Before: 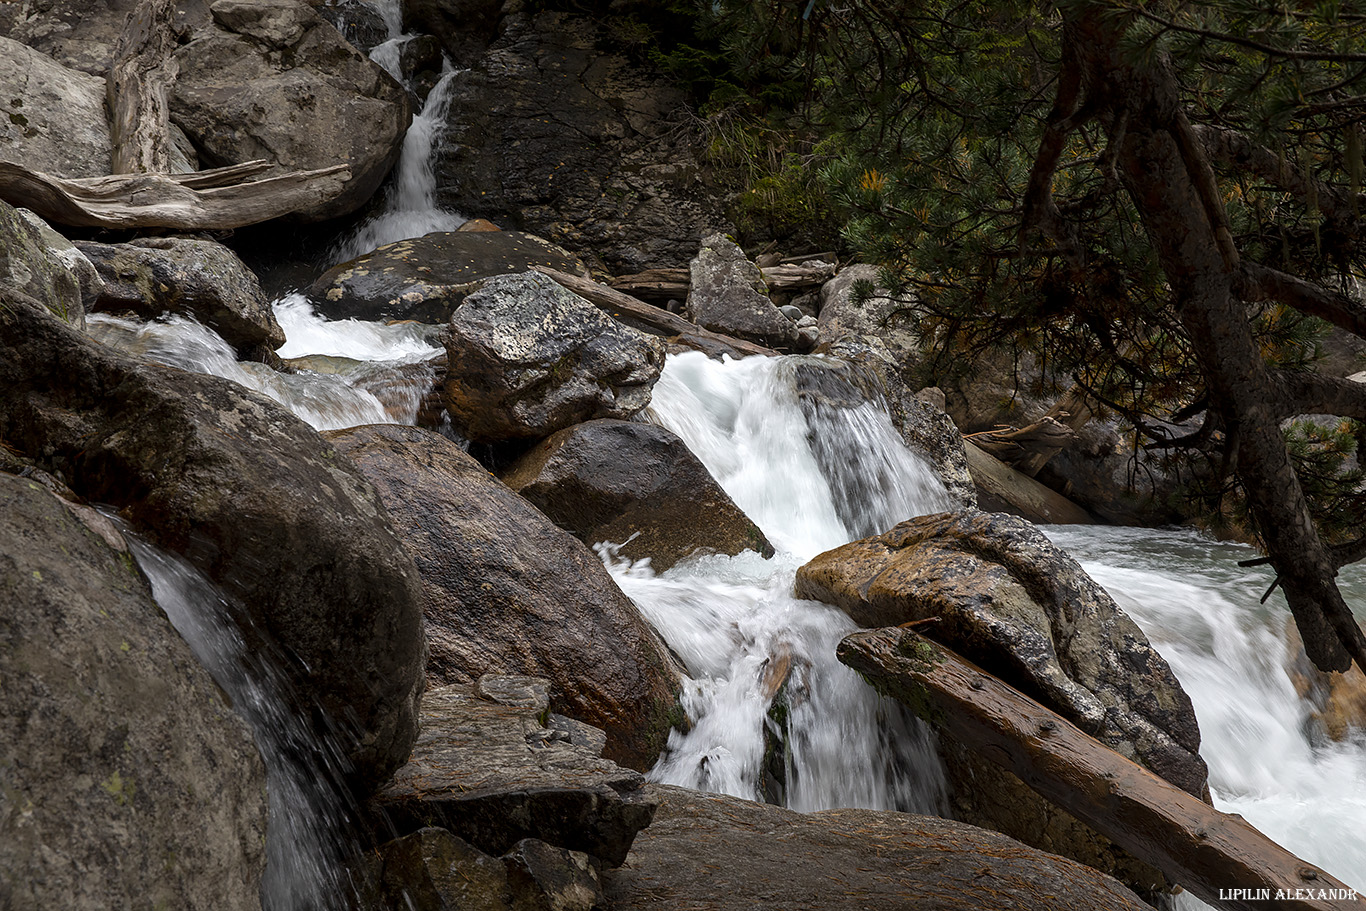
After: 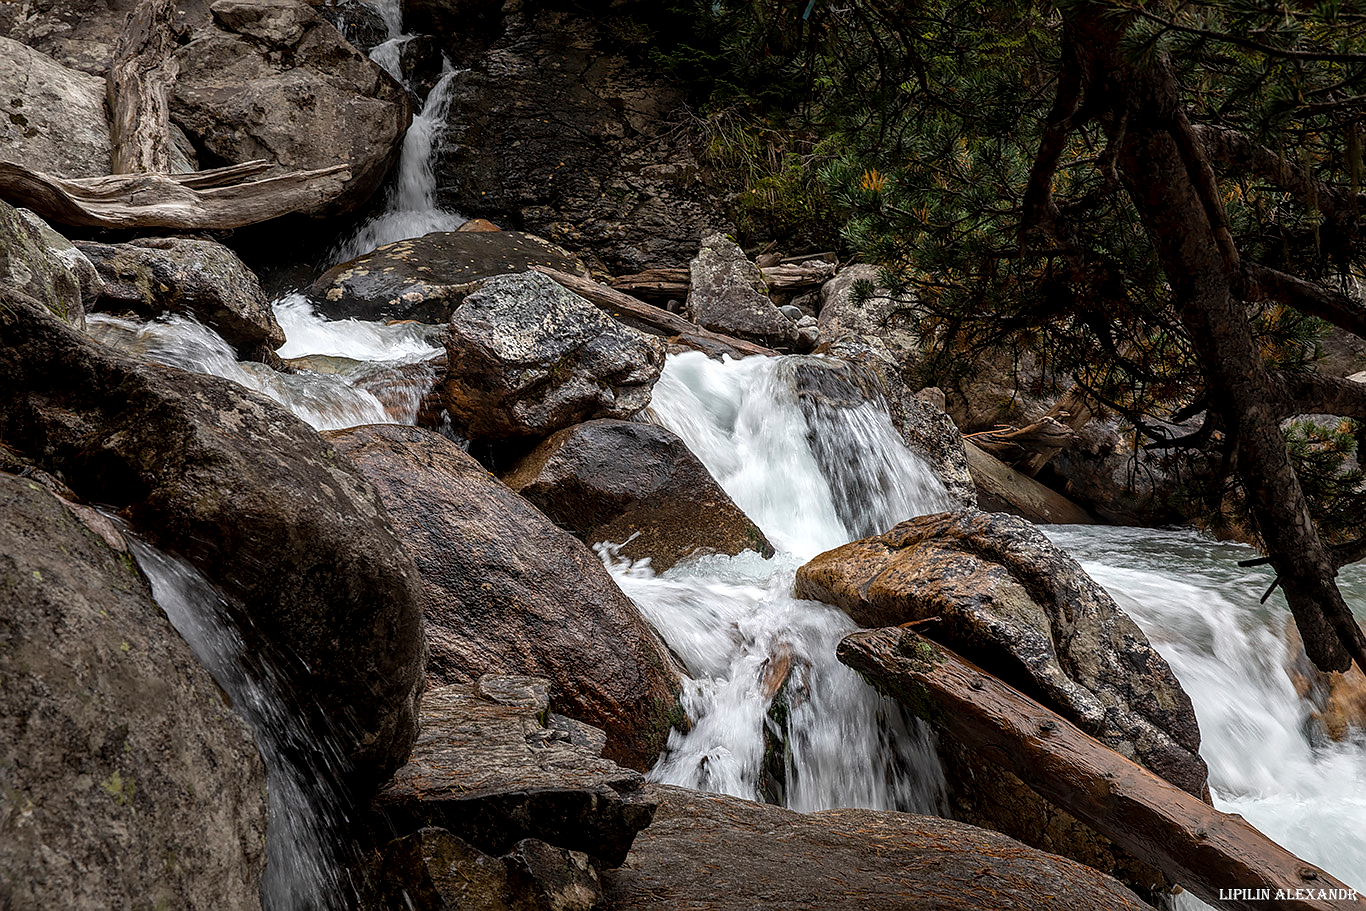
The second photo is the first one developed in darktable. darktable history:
levels: black 0.094%
local contrast: detail 130%
sharpen: radius 0.989
color correction: highlights b* -0.007, saturation 0.98
